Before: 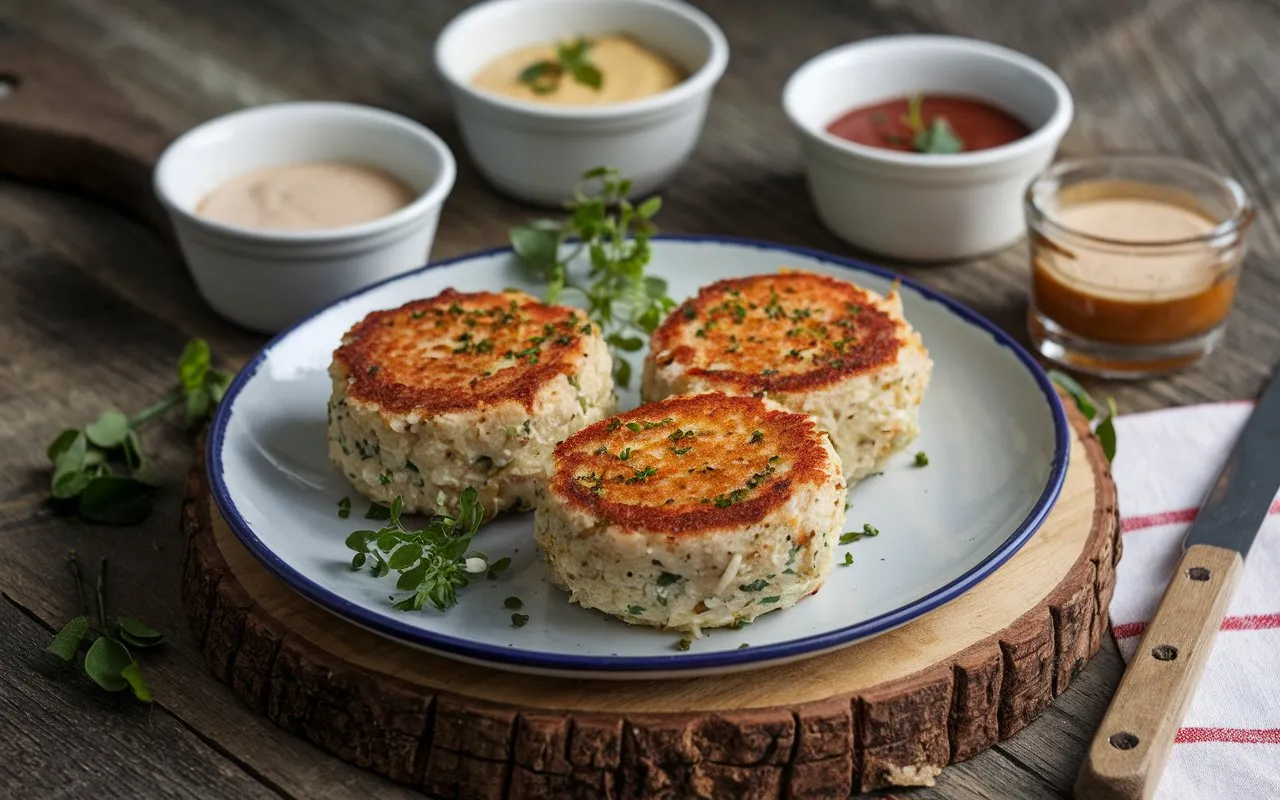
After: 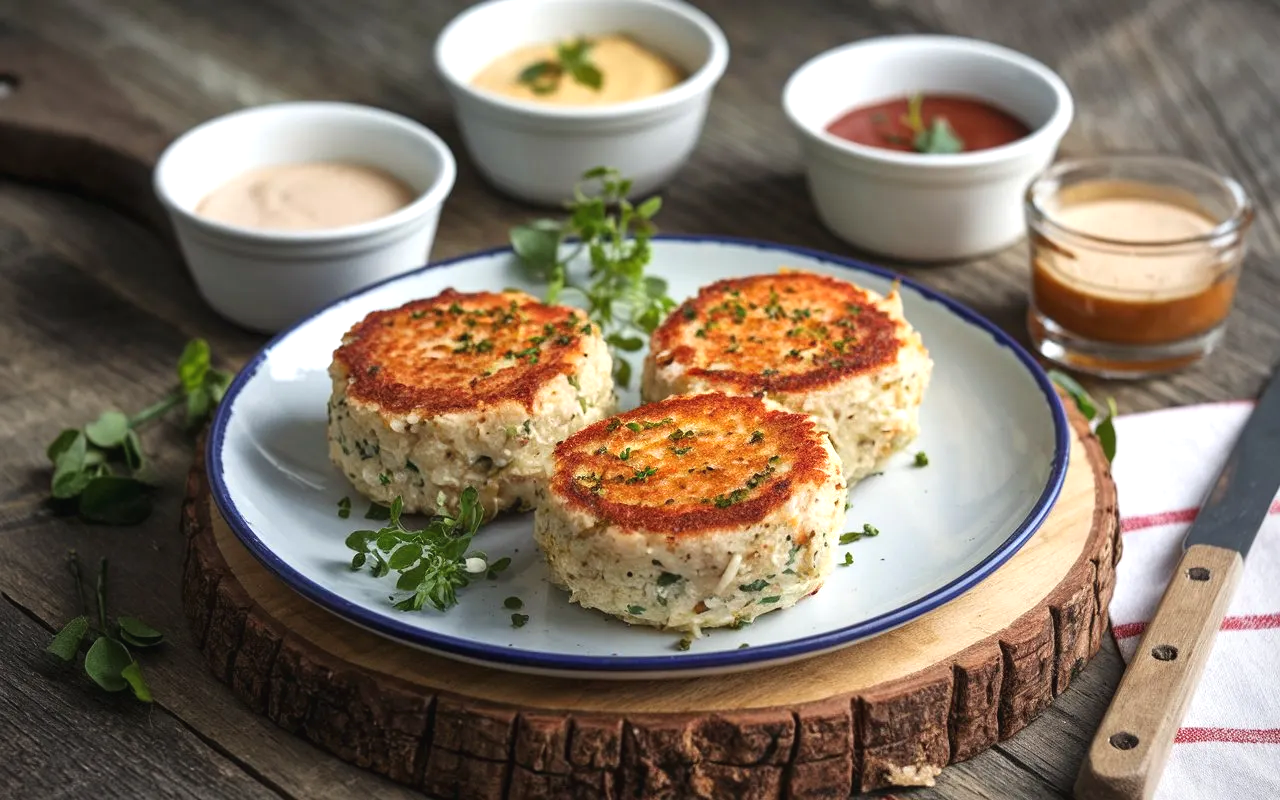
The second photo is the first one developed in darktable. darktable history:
vignetting: brightness -0.411, saturation -0.296
exposure: black level correction -0.002, exposure 0.544 EV, compensate exposure bias true, compensate highlight preservation false
